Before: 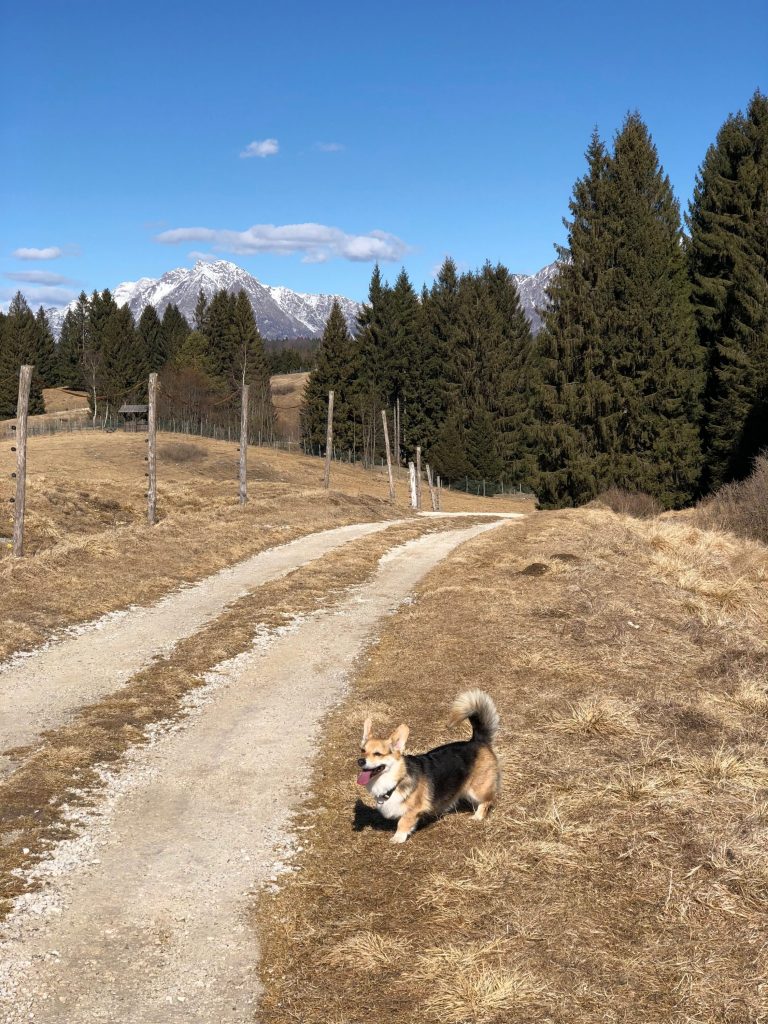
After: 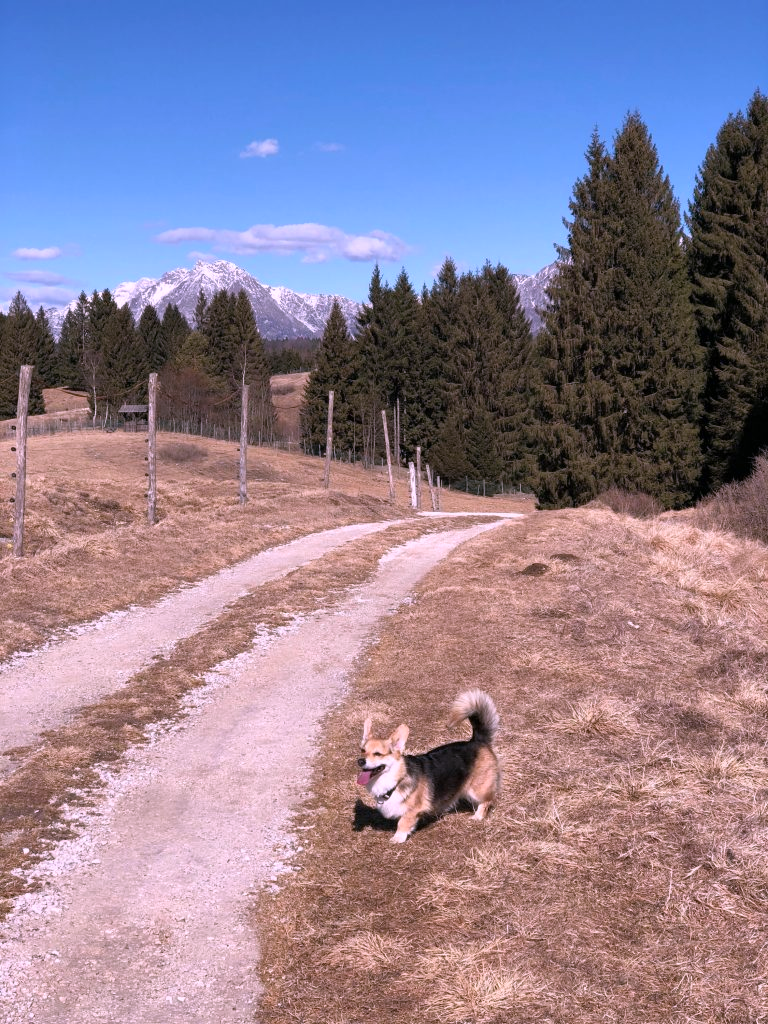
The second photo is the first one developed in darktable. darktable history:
color correction: highlights a* 15.64, highlights b* -20.36
